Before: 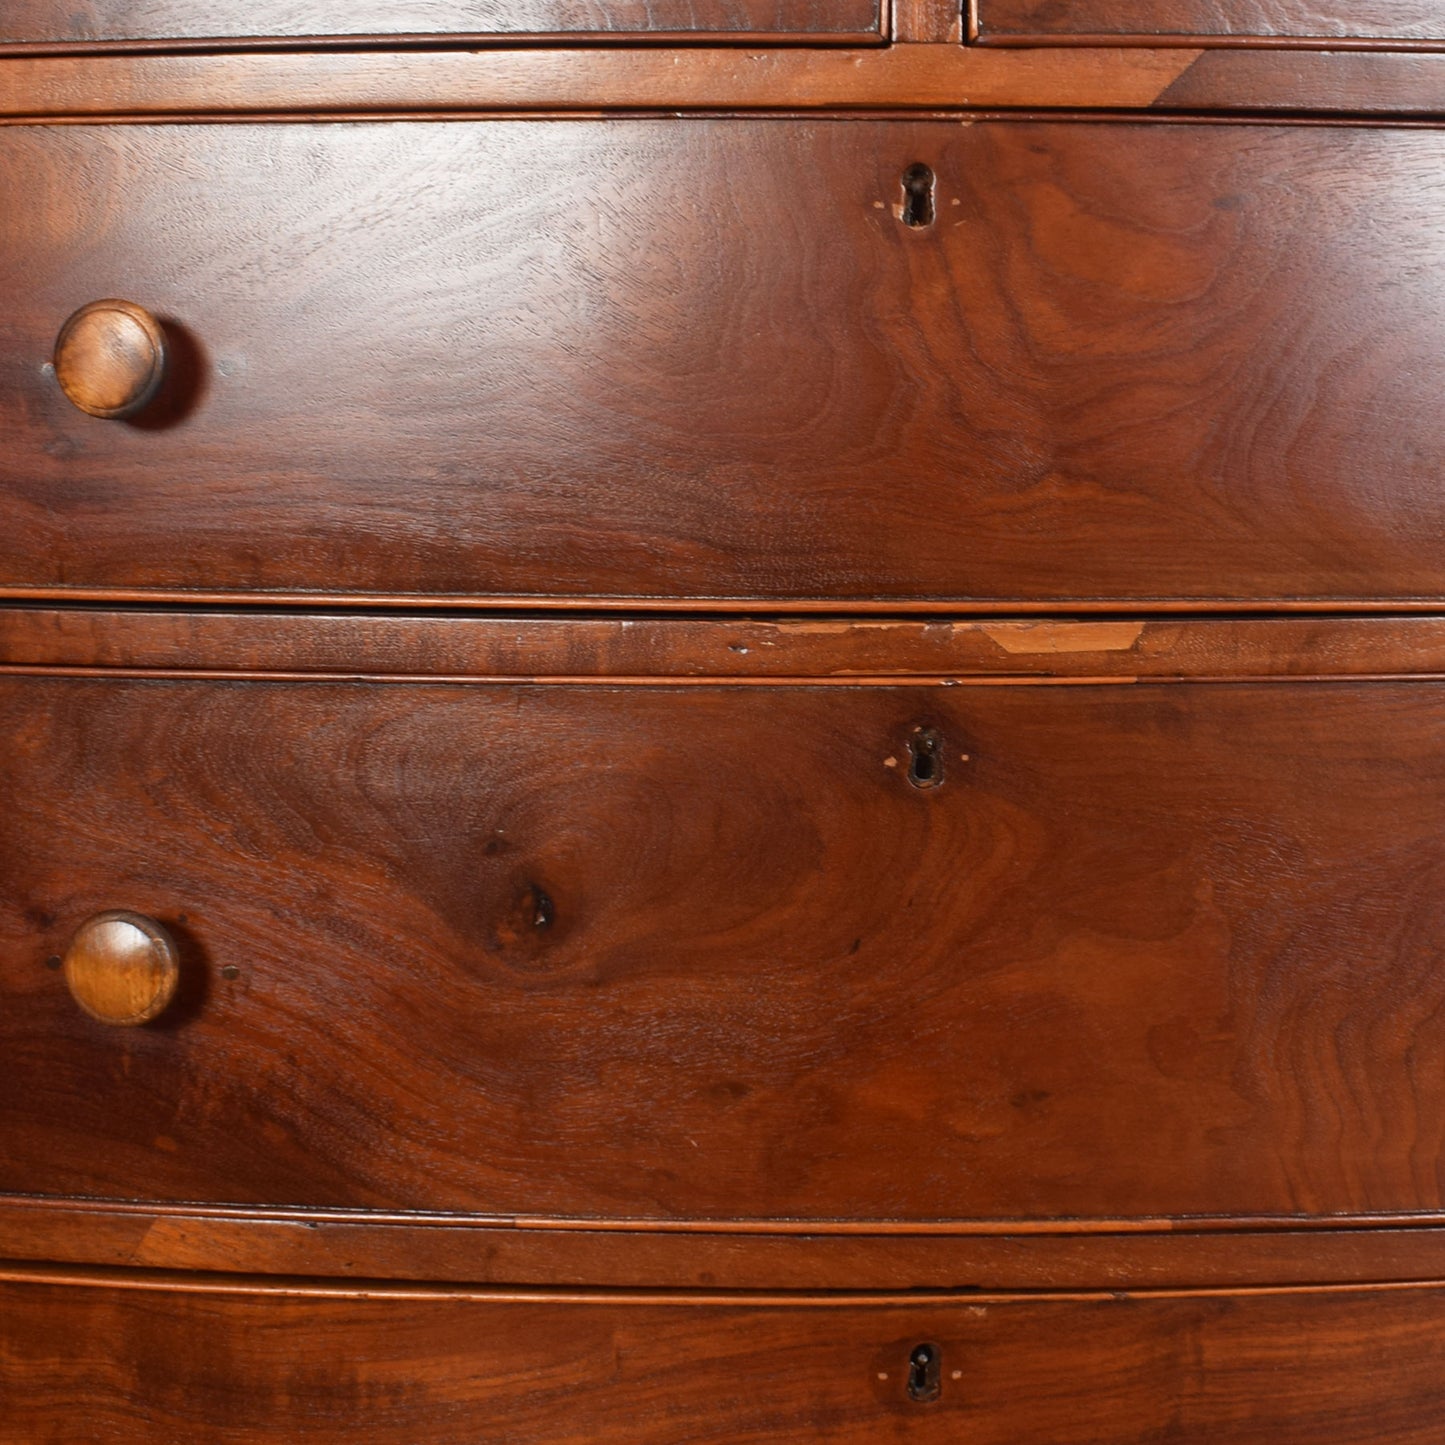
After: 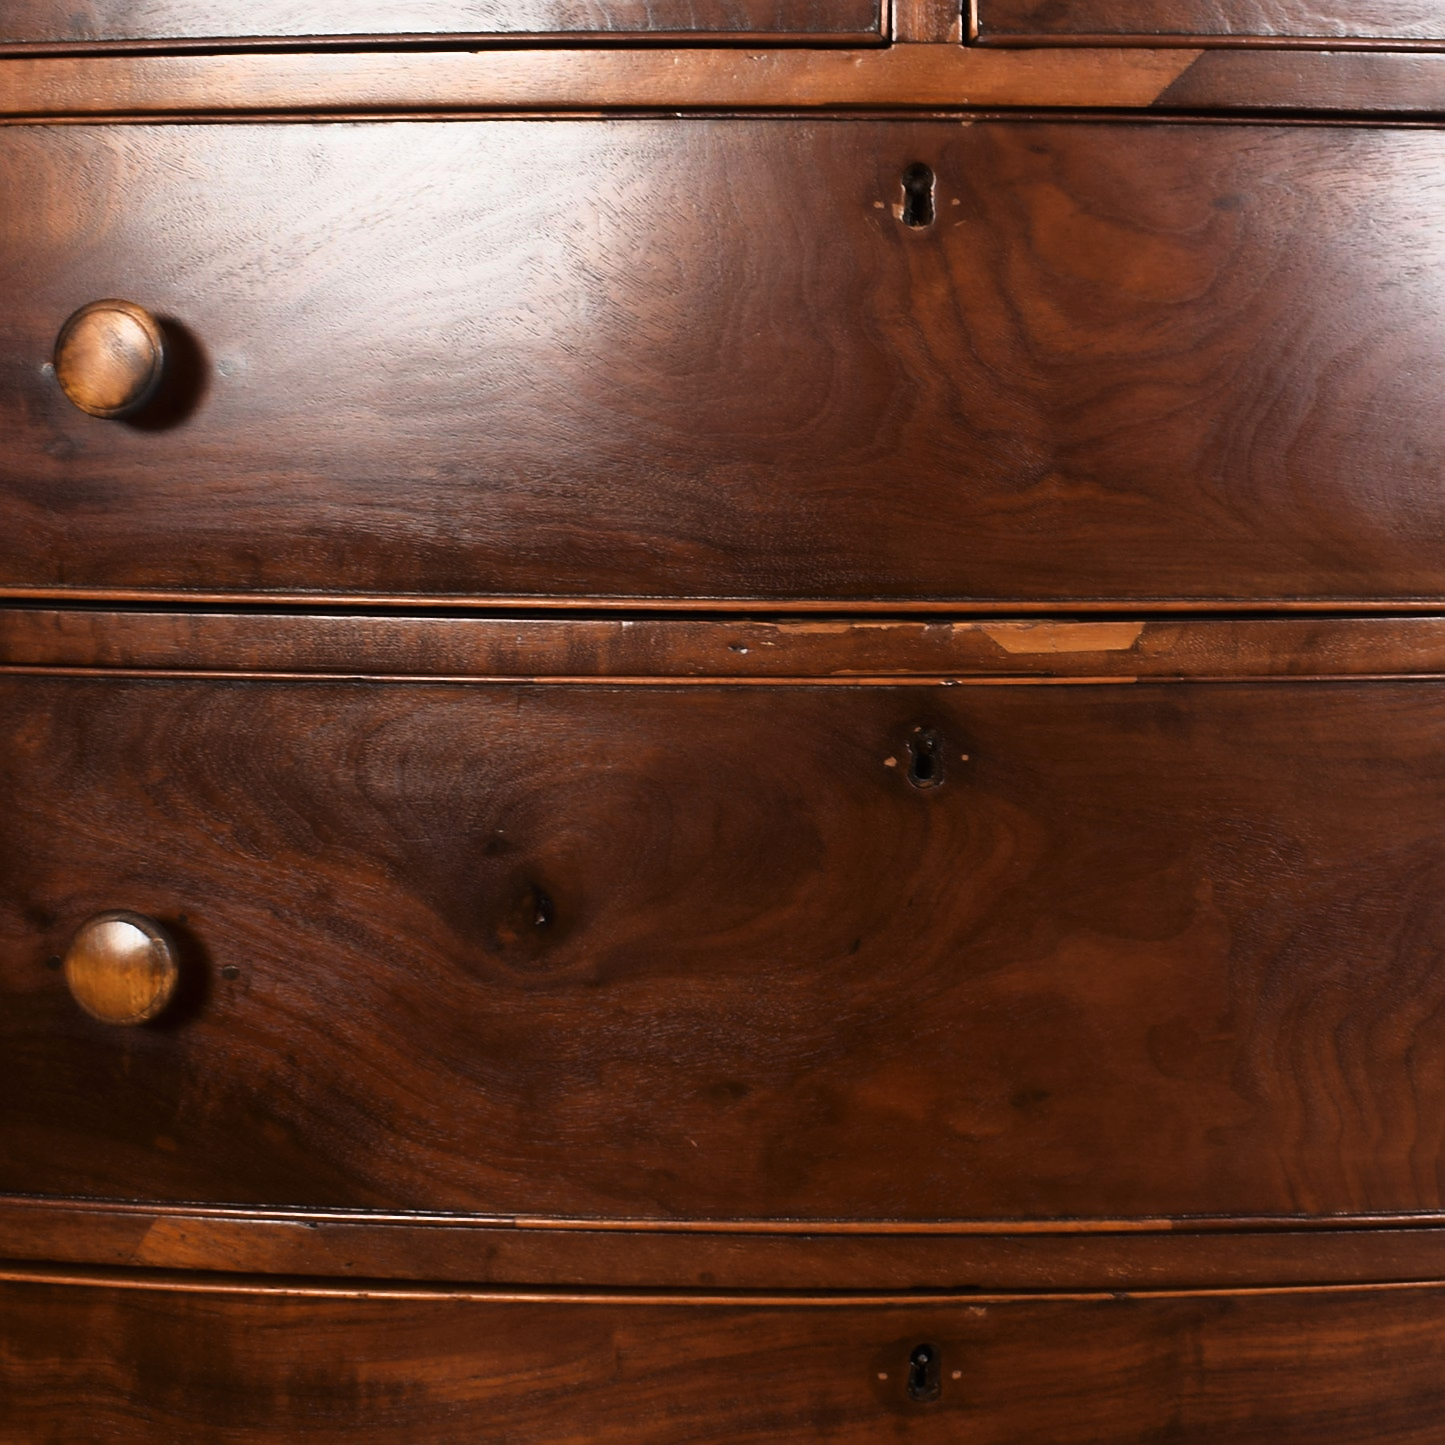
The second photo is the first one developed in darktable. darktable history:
tone curve: curves: ch0 [(0, 0) (0.042, 0.01) (0.223, 0.123) (0.59, 0.574) (0.802, 0.868) (1, 1)], color space Lab, linked channels, preserve colors none
sharpen: on, module defaults
contrast equalizer: octaves 7, y [[0.5, 0.5, 0.5, 0.539, 0.64, 0.611], [0.5 ×6], [0.5 ×6], [0 ×6], [0 ×6]], mix -0.994
